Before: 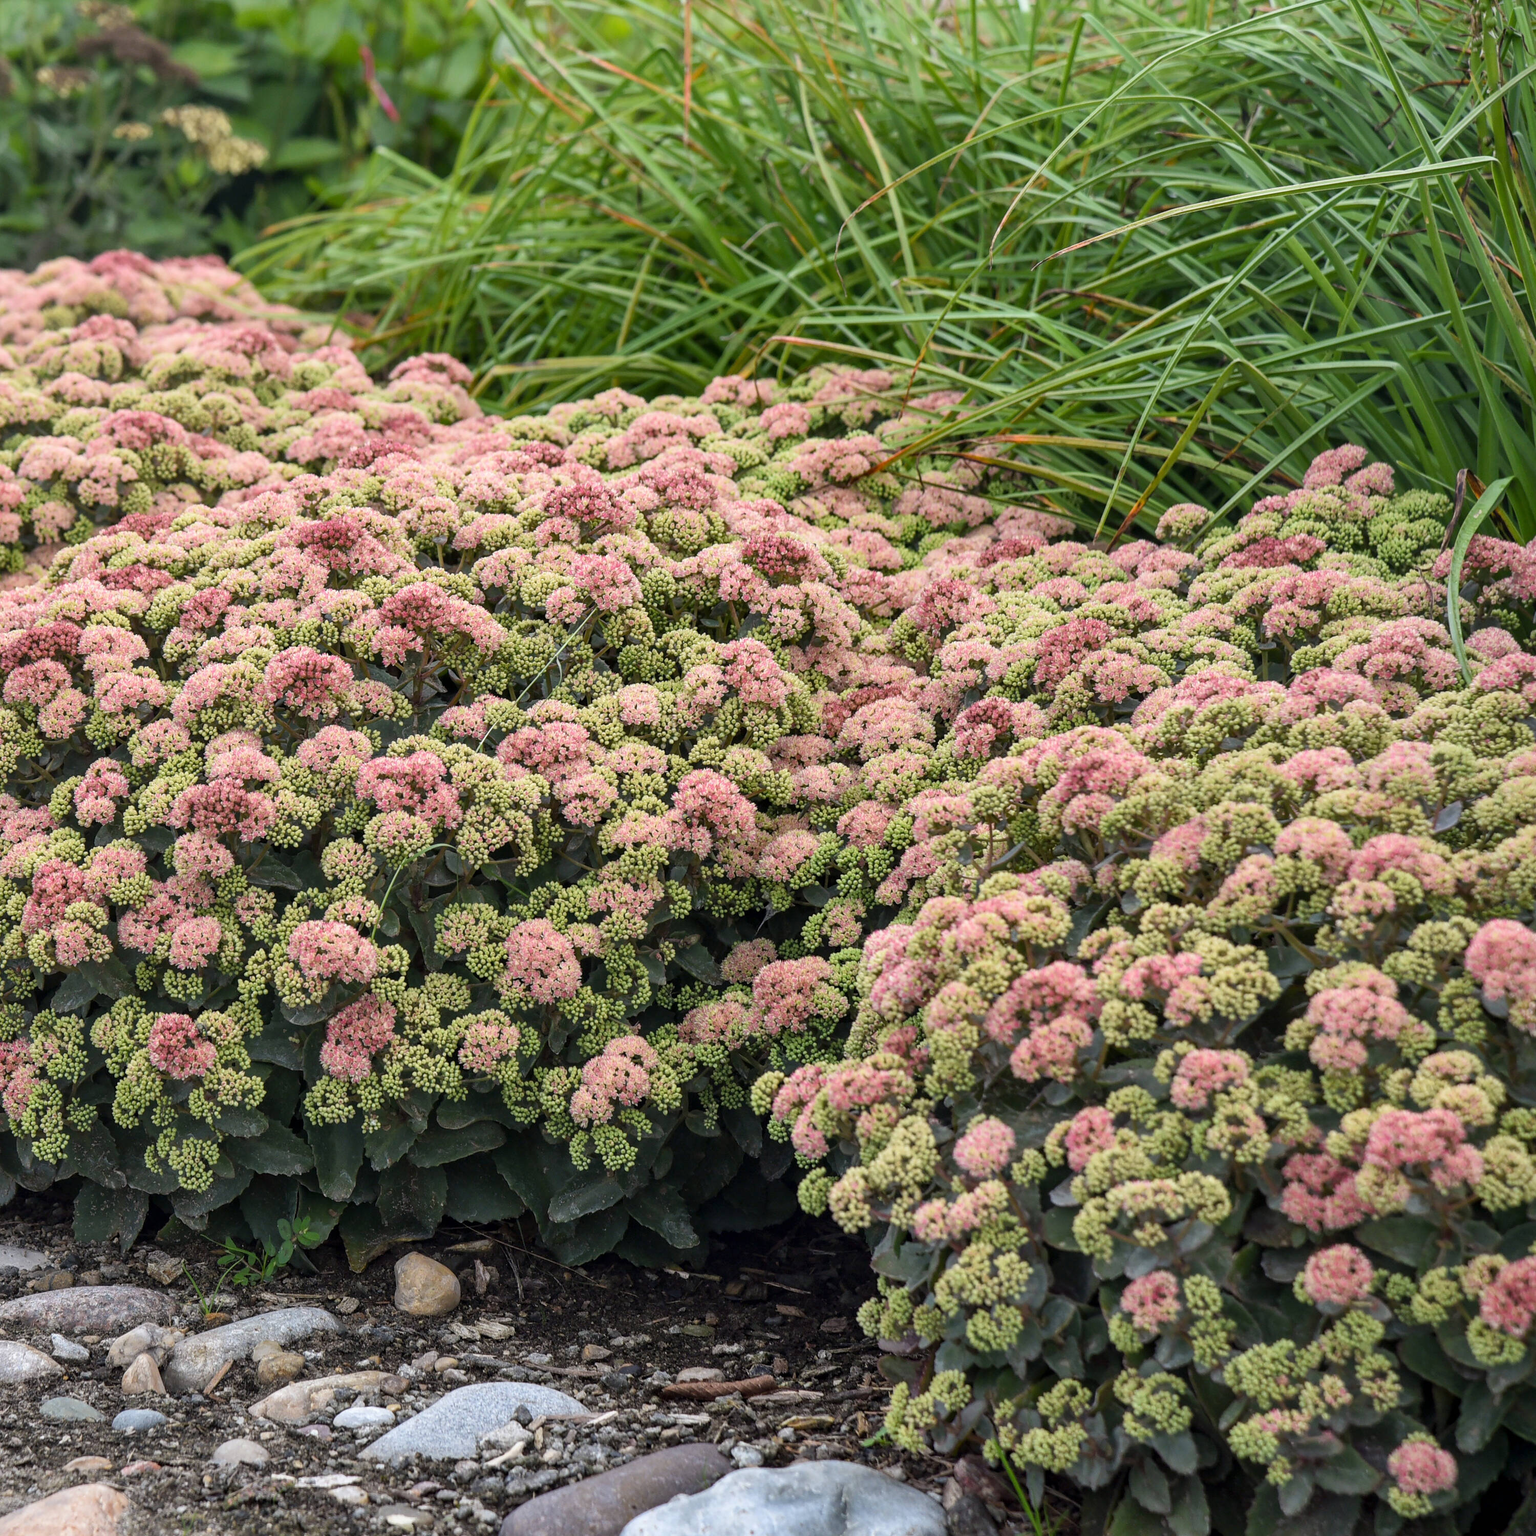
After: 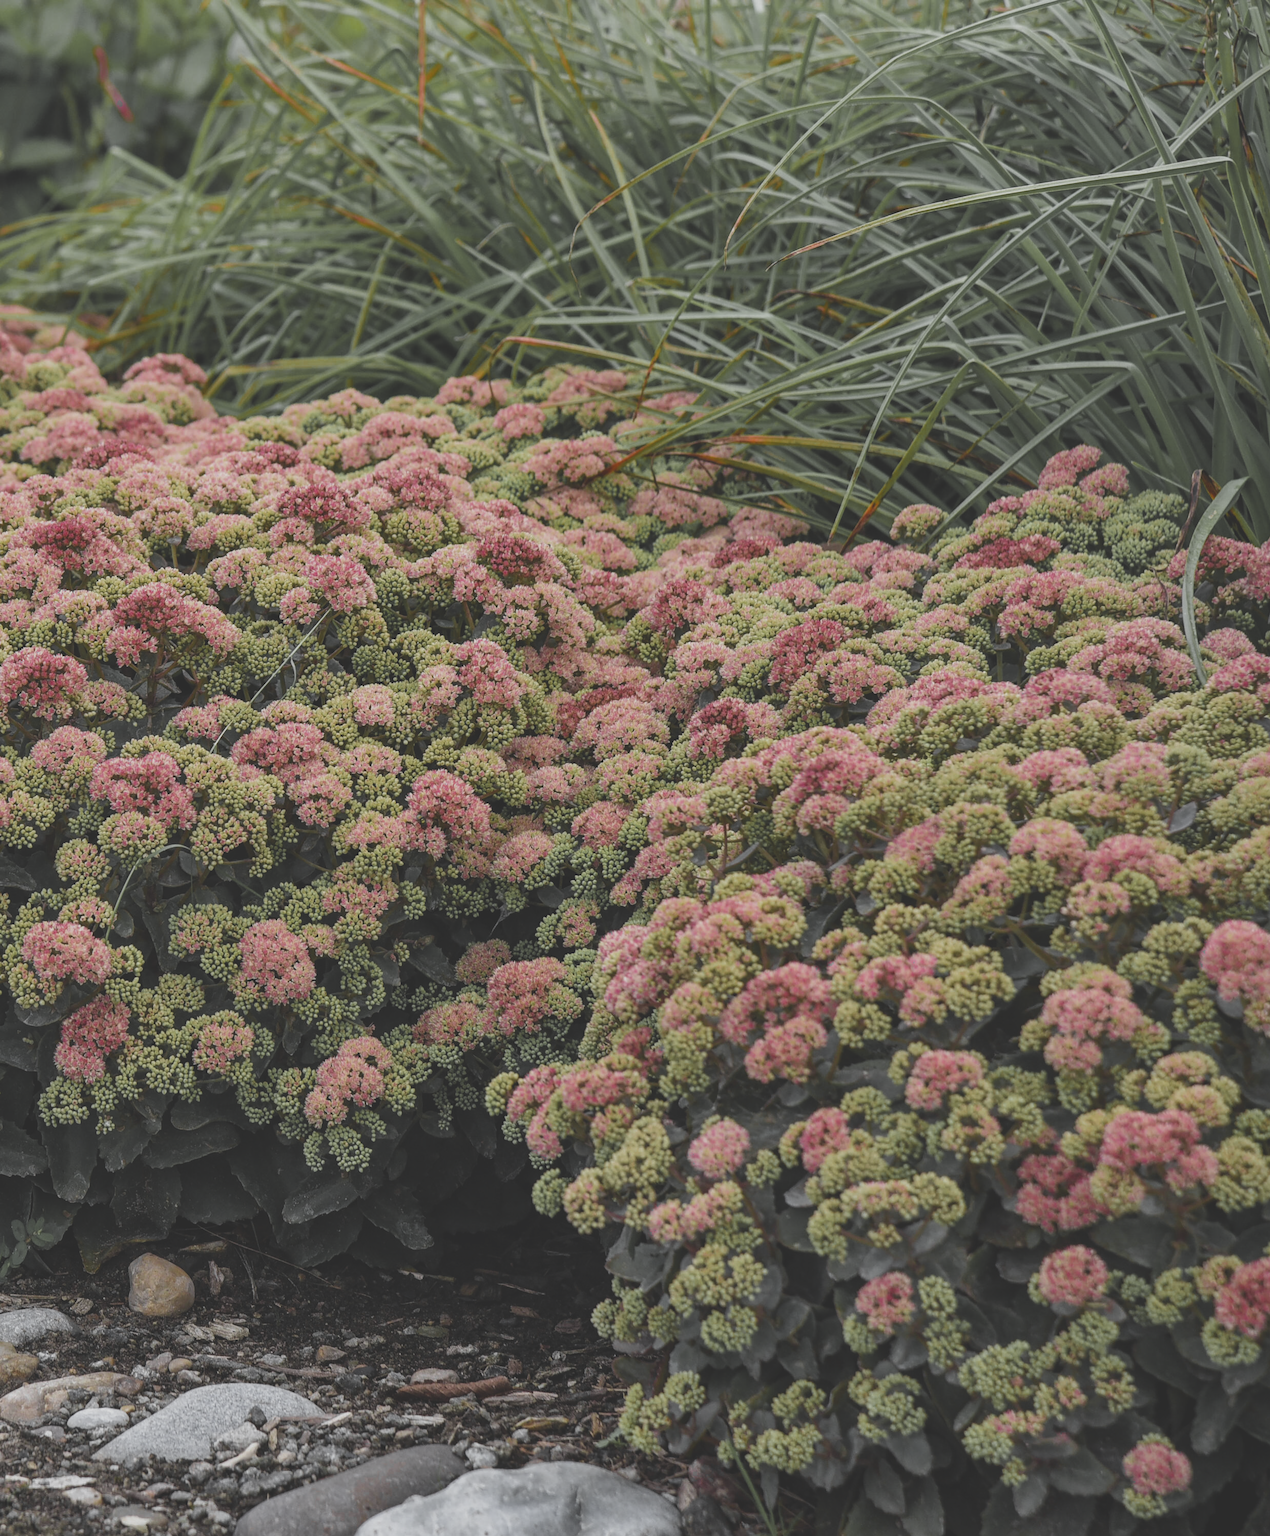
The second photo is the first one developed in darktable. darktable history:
crop: left 17.36%, bottom 0.034%
color zones: curves: ch0 [(0.004, 0.388) (0.125, 0.392) (0.25, 0.404) (0.375, 0.5) (0.5, 0.5) (0.625, 0.5) (0.75, 0.5) (0.875, 0.5)]; ch1 [(0, 0.5) (0.125, 0.5) (0.25, 0.5) (0.375, 0.124) (0.524, 0.124) (0.645, 0.128) (0.789, 0.132) (0.914, 0.096) (0.998, 0.068)]
exposure: black level correction -0.035, exposure -0.498 EV, compensate highlight preservation false
